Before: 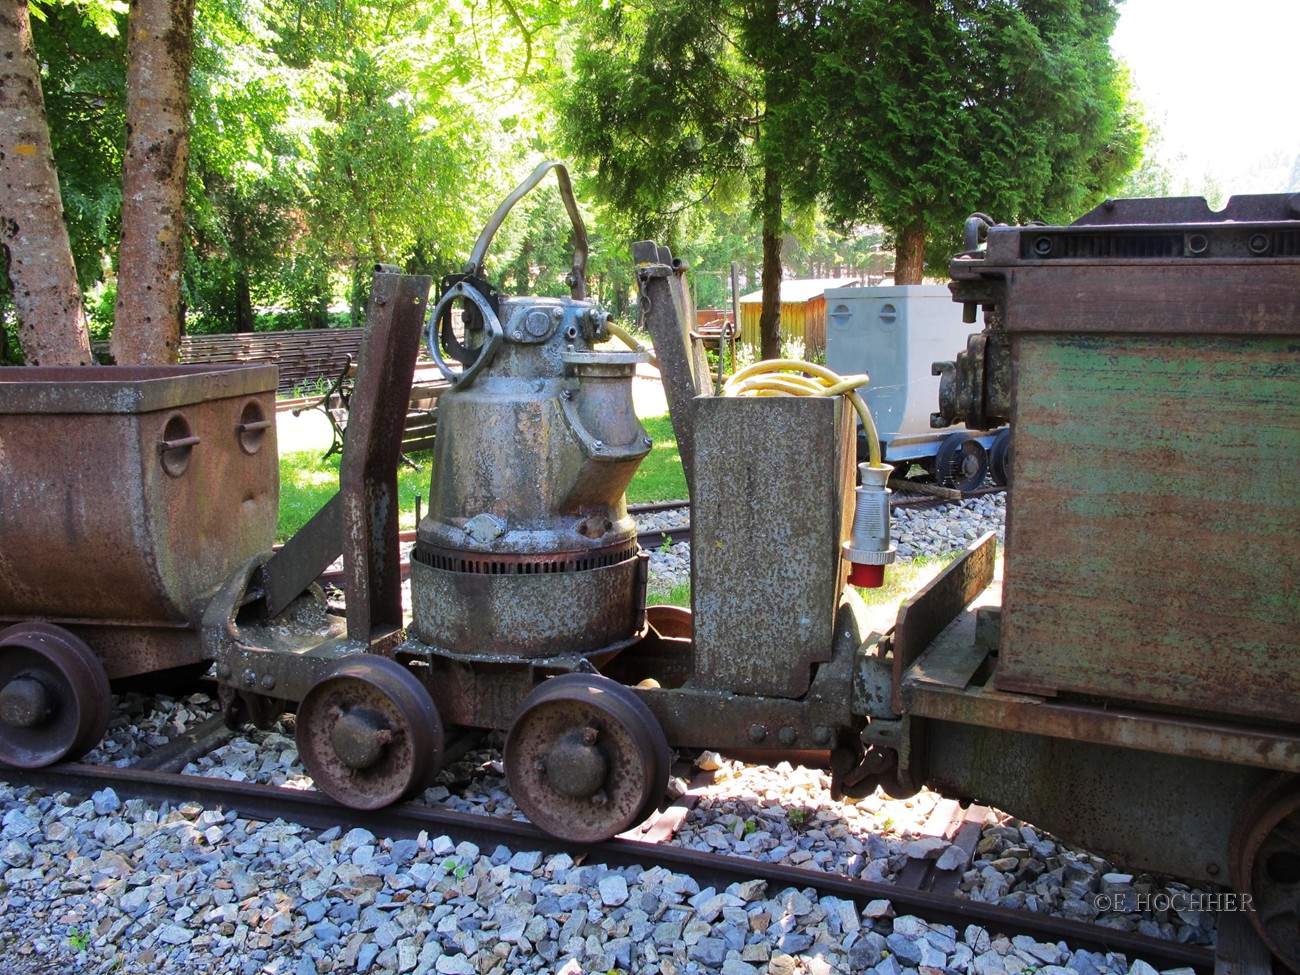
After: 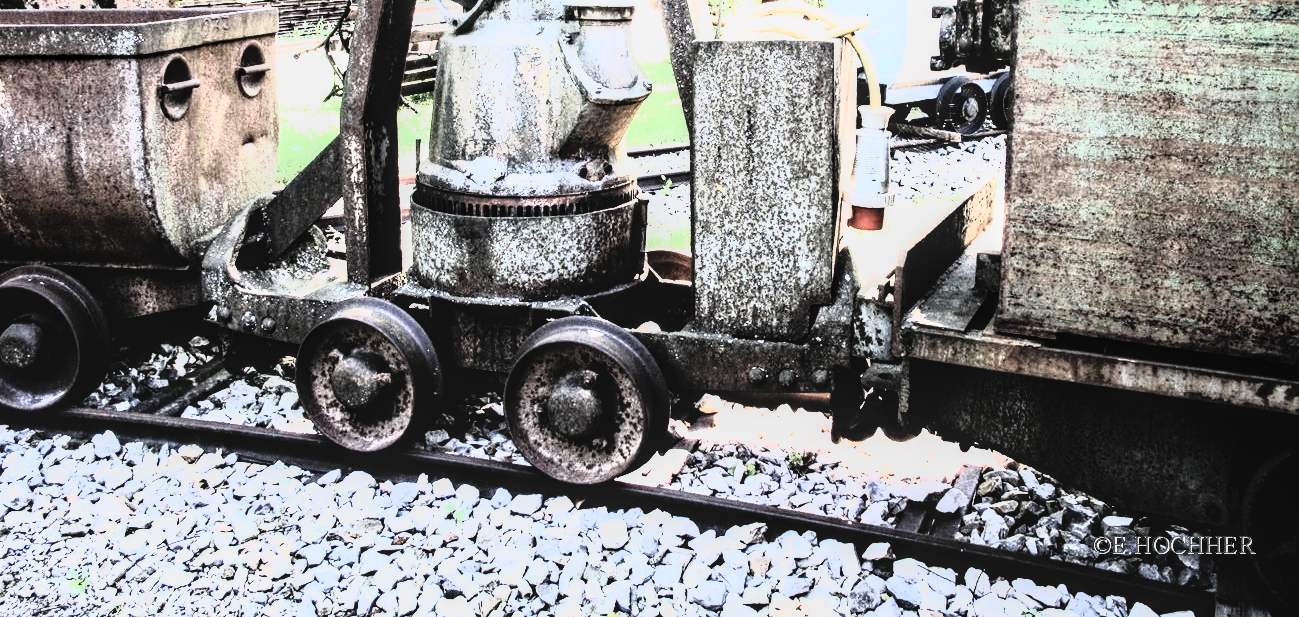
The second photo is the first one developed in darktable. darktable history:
tone curve: curves: ch0 [(0, 0.013) (0.129, 0.1) (0.327, 0.382) (0.489, 0.573) (0.66, 0.748) (0.858, 0.926) (1, 0.977)]; ch1 [(0, 0) (0.353, 0.344) (0.45, 0.46) (0.498, 0.498) (0.521, 0.512) (0.563, 0.559) (0.592, 0.578) (0.647, 0.657) (1, 1)]; ch2 [(0, 0) (0.333, 0.346) (0.375, 0.375) (0.424, 0.43) (0.476, 0.492) (0.502, 0.502) (0.524, 0.531) (0.579, 0.61) (0.612, 0.644) (0.66, 0.715) (1, 1)], color space Lab, linked channels, preserve colors none
filmic rgb: black relative exposure -3.63 EV, white relative exposure 2.12 EV, hardness 3.63
haze removal: compatibility mode true, adaptive false
local contrast: on, module defaults
exposure: black level correction 0.001, exposure 0.677 EV, compensate highlight preservation false
color correction: highlights b* -0.039, saturation 0.78
crop and rotate: top 36.646%
contrast brightness saturation: contrast 0.575, brightness 0.58, saturation -0.329
